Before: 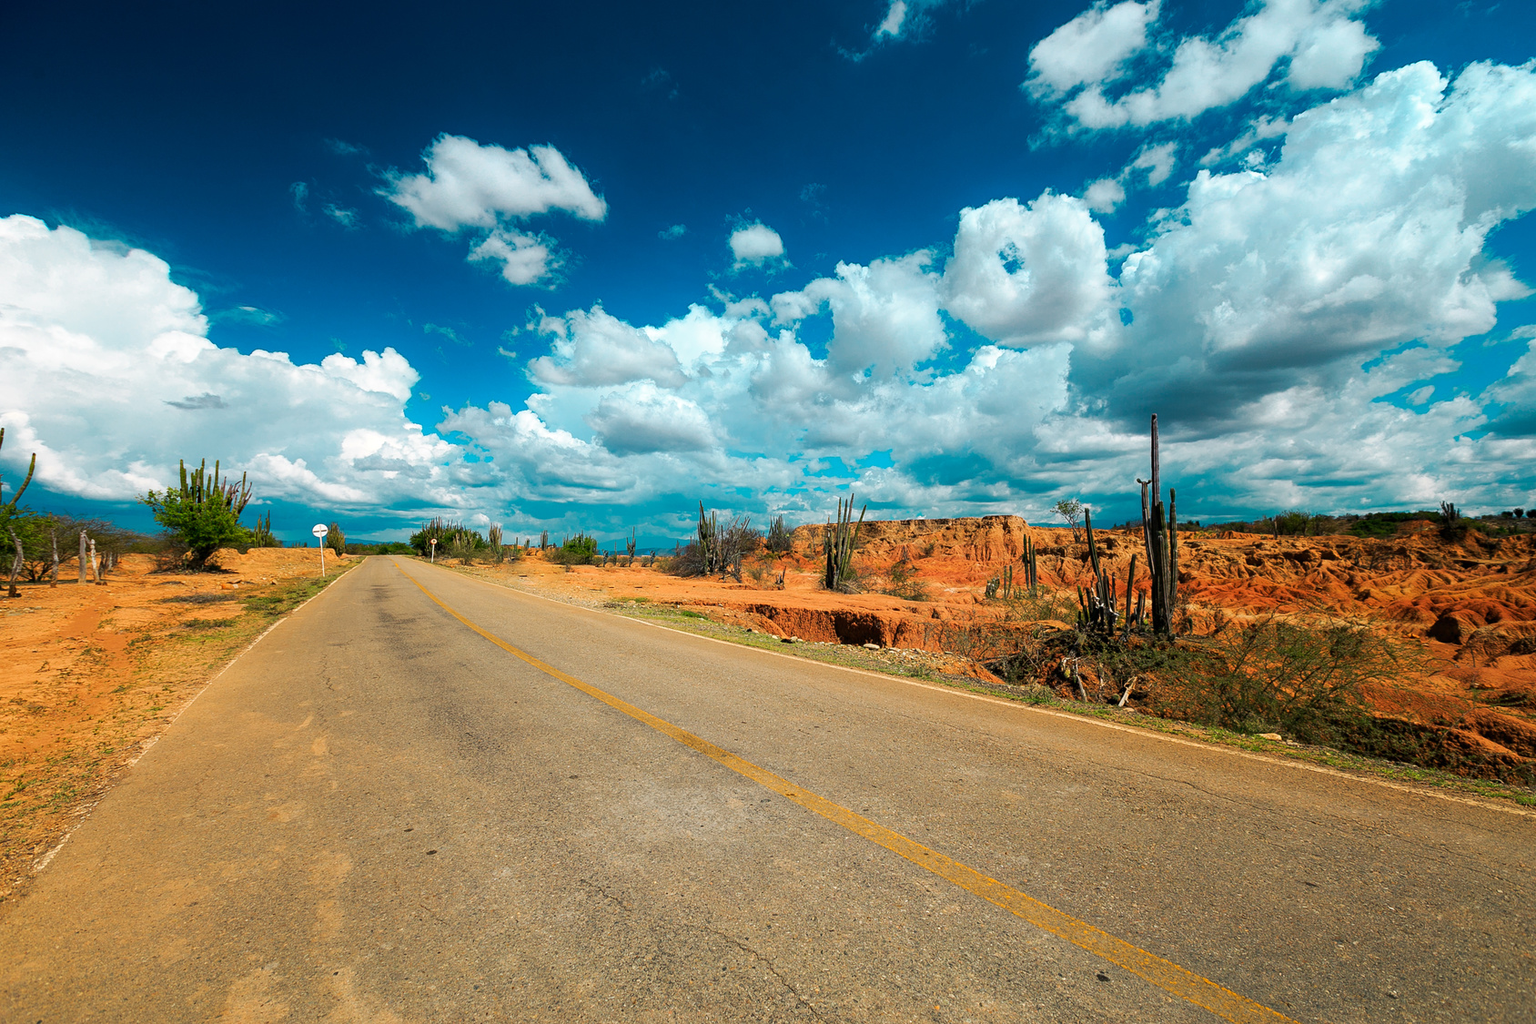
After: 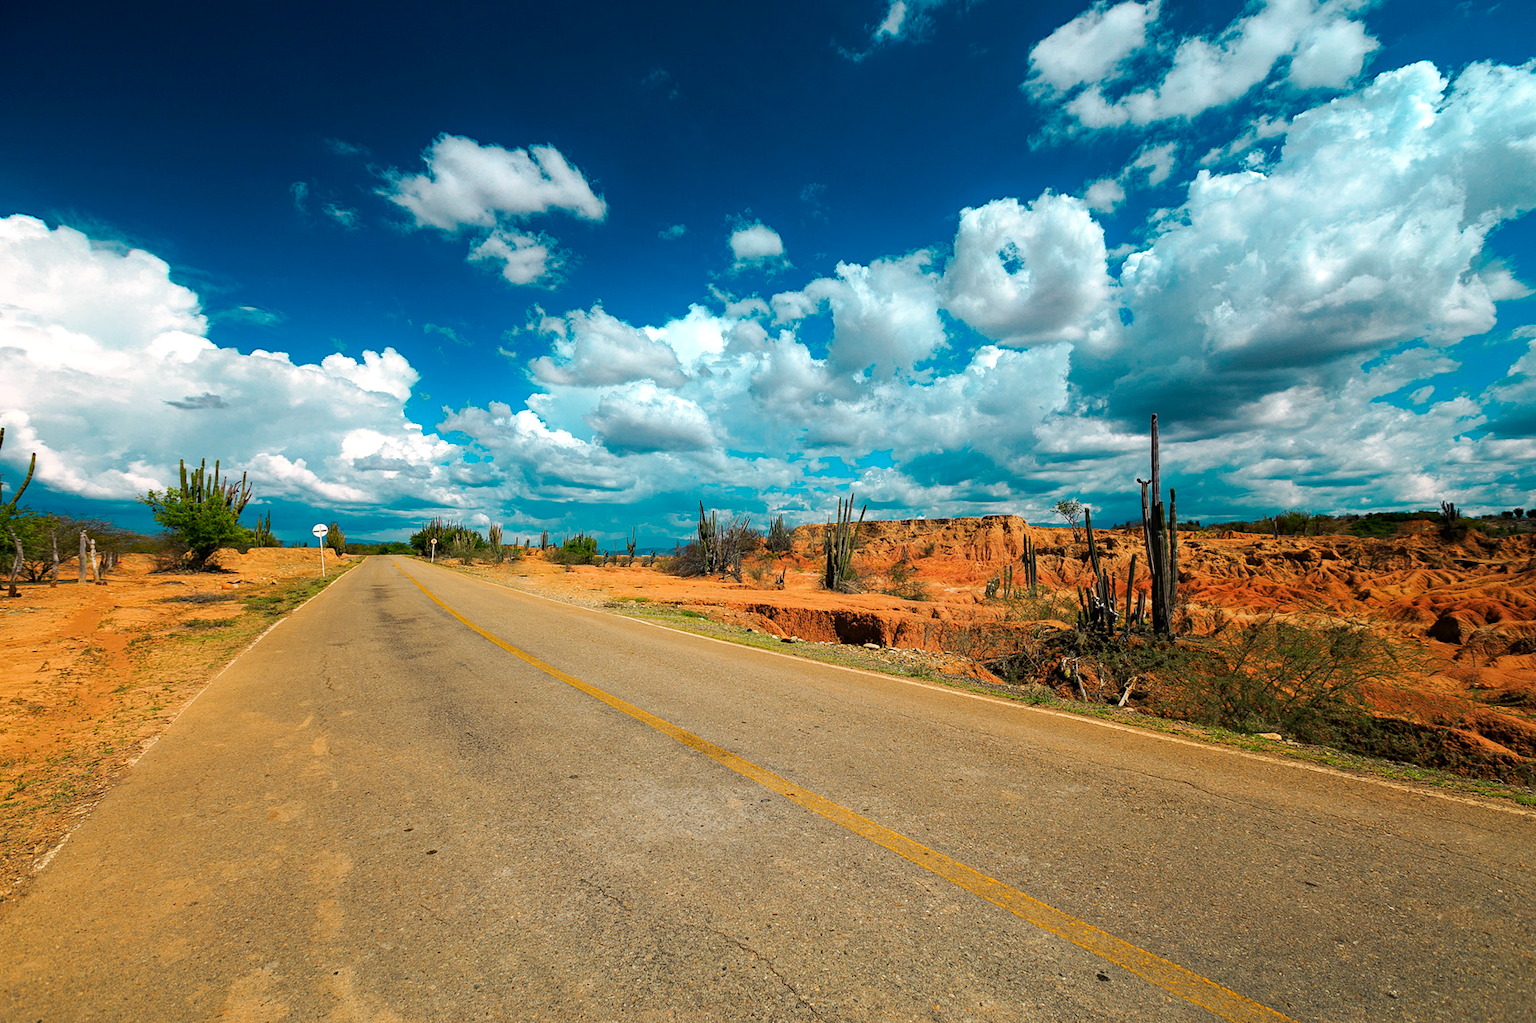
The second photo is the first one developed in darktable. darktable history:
rotate and perspective: automatic cropping original format, crop left 0, crop top 0
haze removal: strength 0.29, distance 0.25, compatibility mode true, adaptive false
